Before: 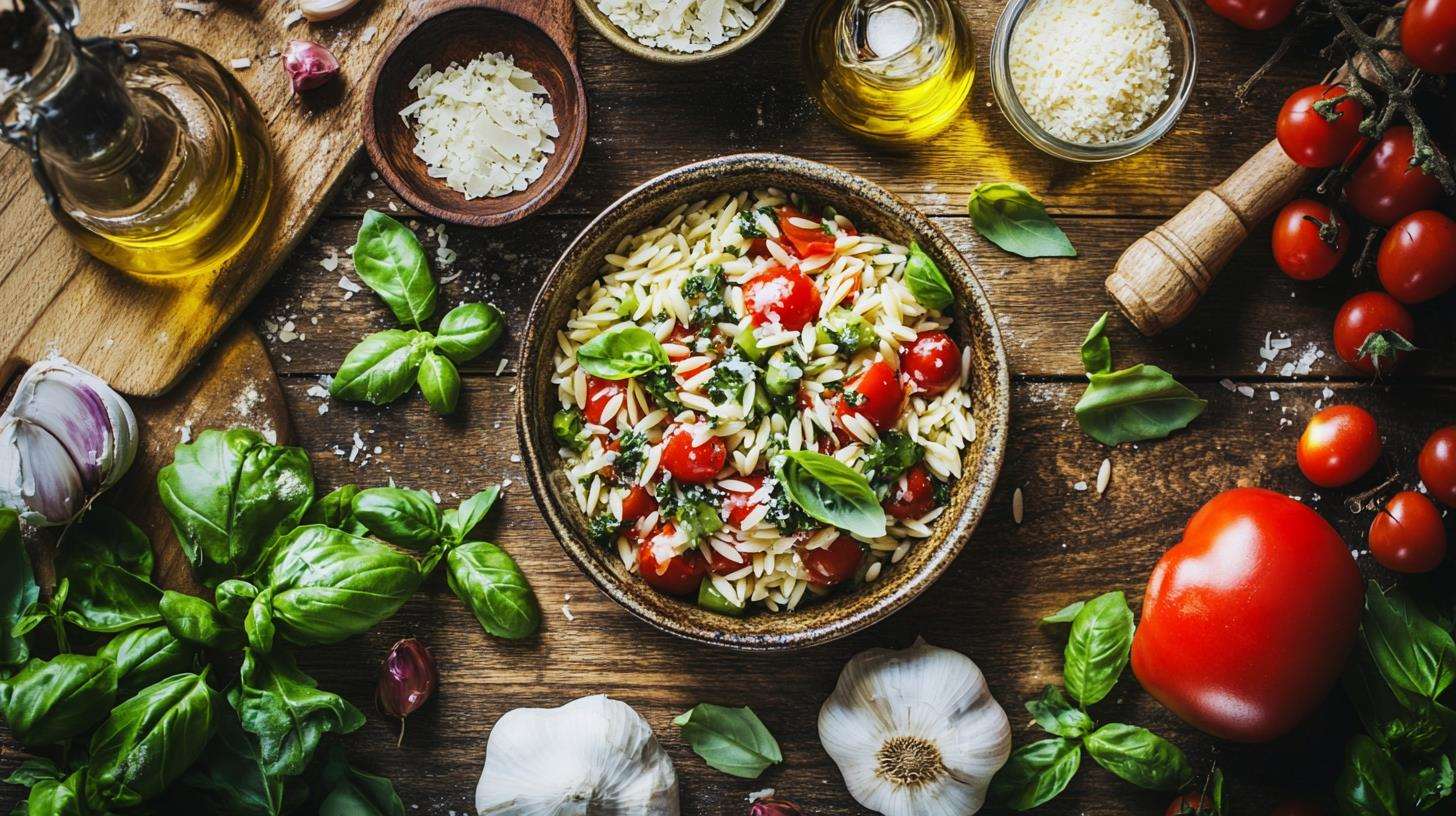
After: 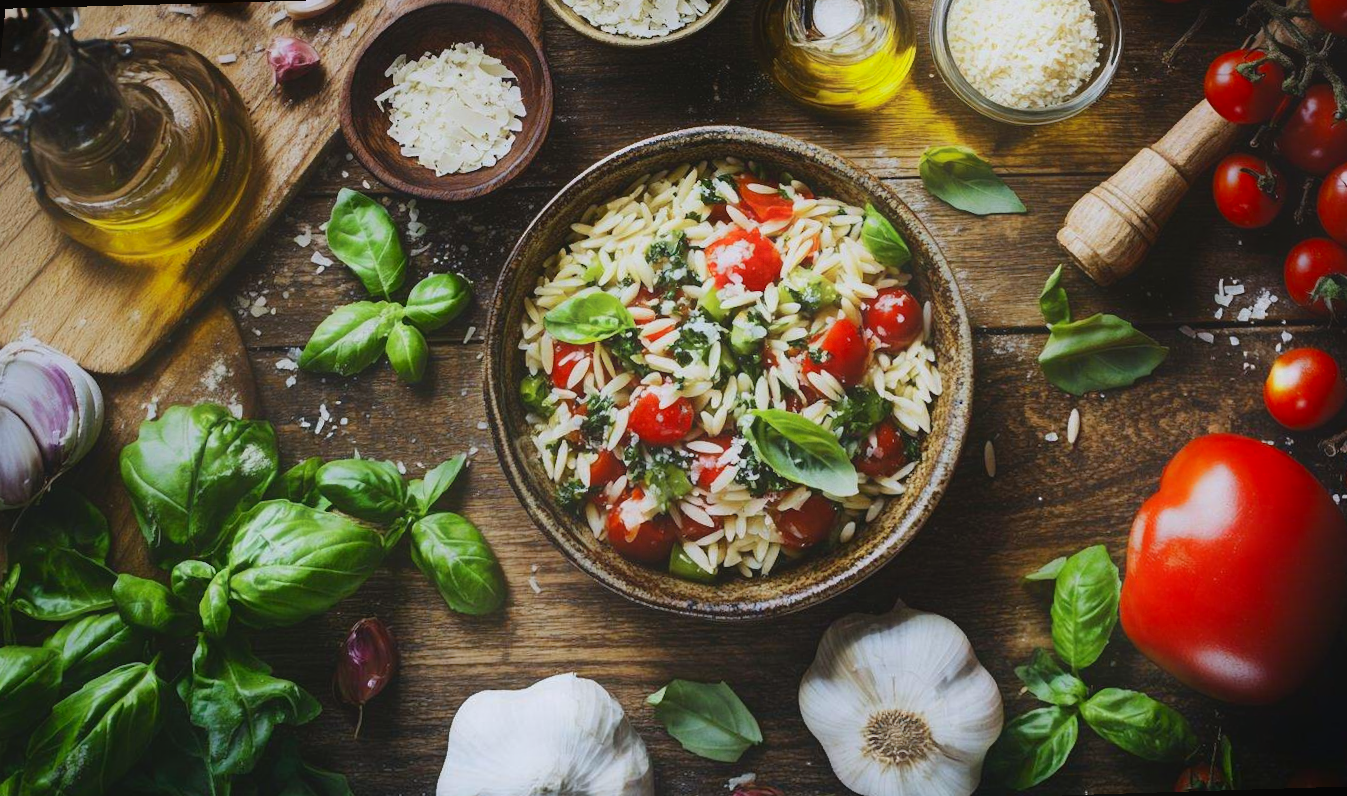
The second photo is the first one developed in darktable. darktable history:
contrast equalizer: octaves 7, y [[0.6 ×6], [0.55 ×6], [0 ×6], [0 ×6], [0 ×6]], mix -1
rotate and perspective: rotation -1.68°, lens shift (vertical) -0.146, crop left 0.049, crop right 0.912, crop top 0.032, crop bottom 0.96
white balance: red 0.983, blue 1.036
